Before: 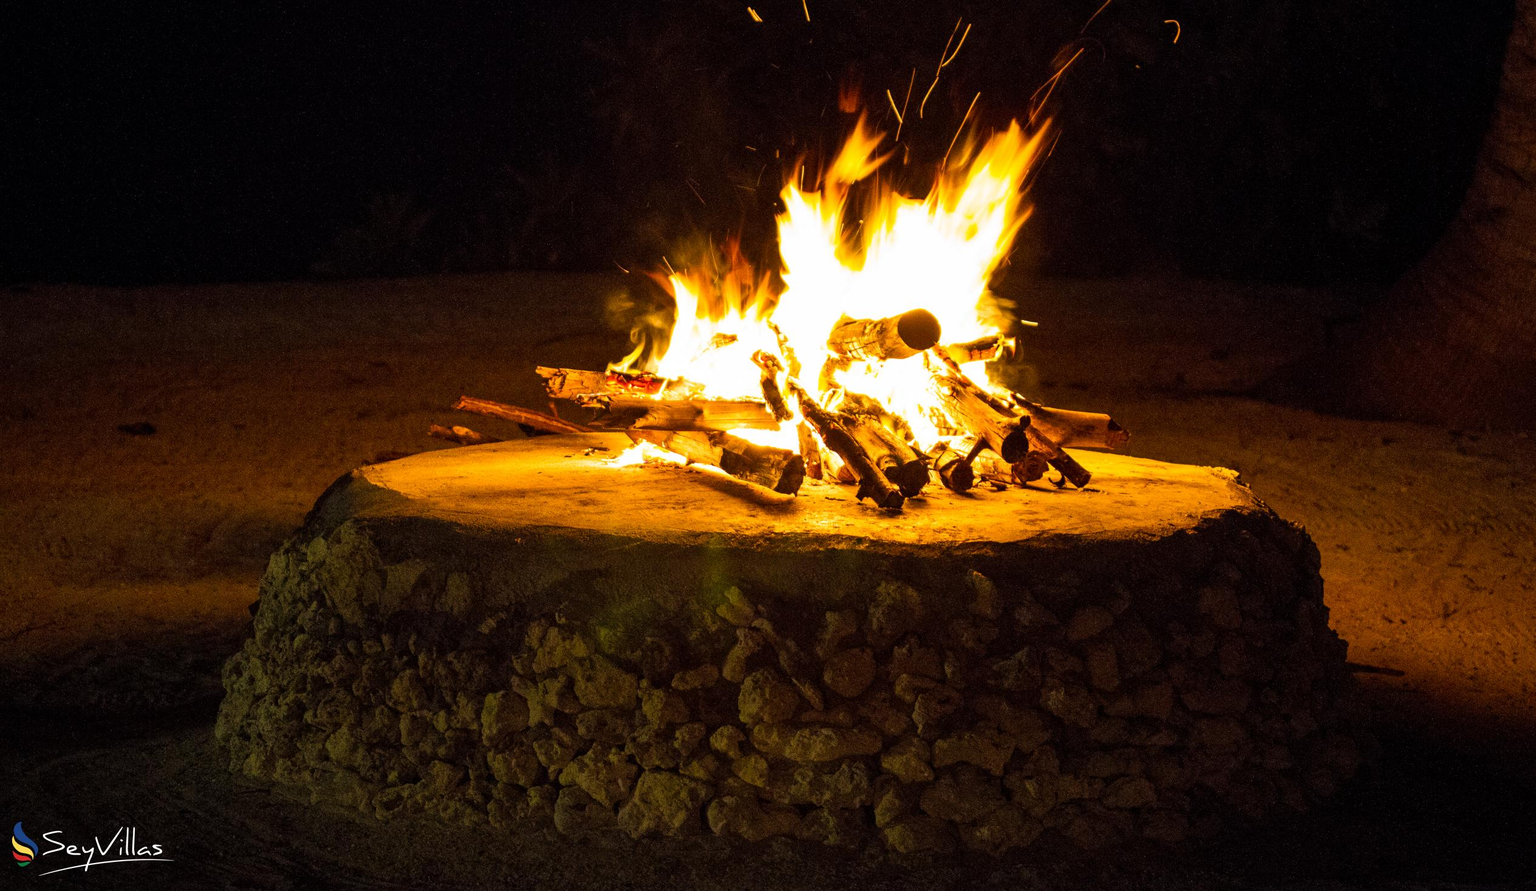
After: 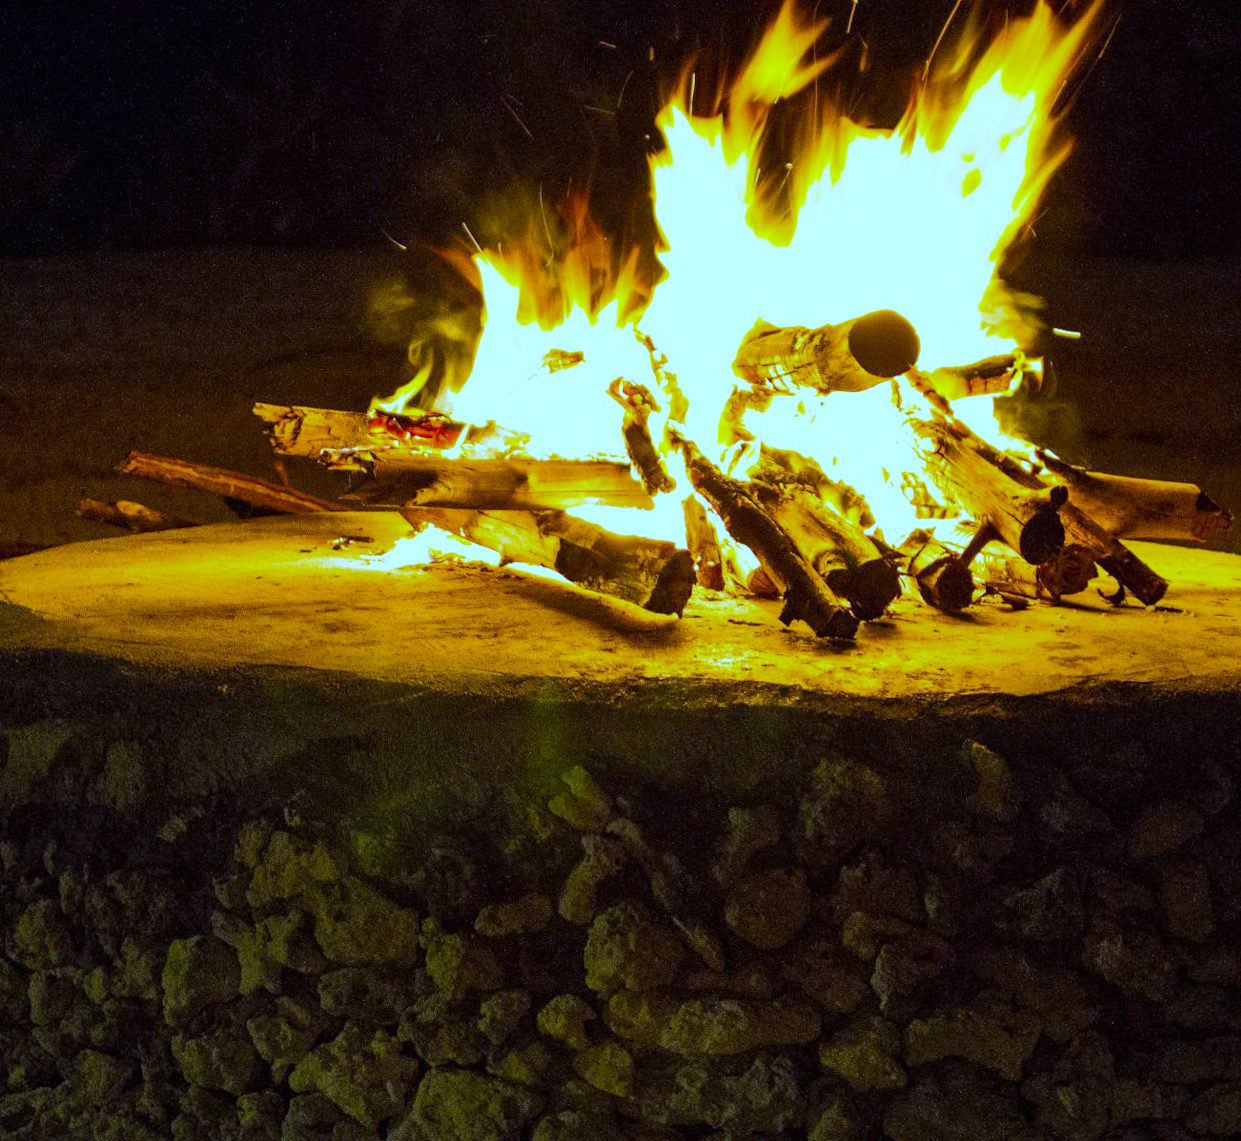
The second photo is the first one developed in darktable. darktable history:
rotate and perspective: rotation 0.192°, lens shift (horizontal) -0.015, crop left 0.005, crop right 0.996, crop top 0.006, crop bottom 0.99
color balance: output saturation 110%
crop and rotate: angle 0.02°, left 24.353%, top 13.219%, right 26.156%, bottom 8.224%
exposure: exposure 0.081 EV, compensate highlight preservation false
white balance: red 0.766, blue 1.537
